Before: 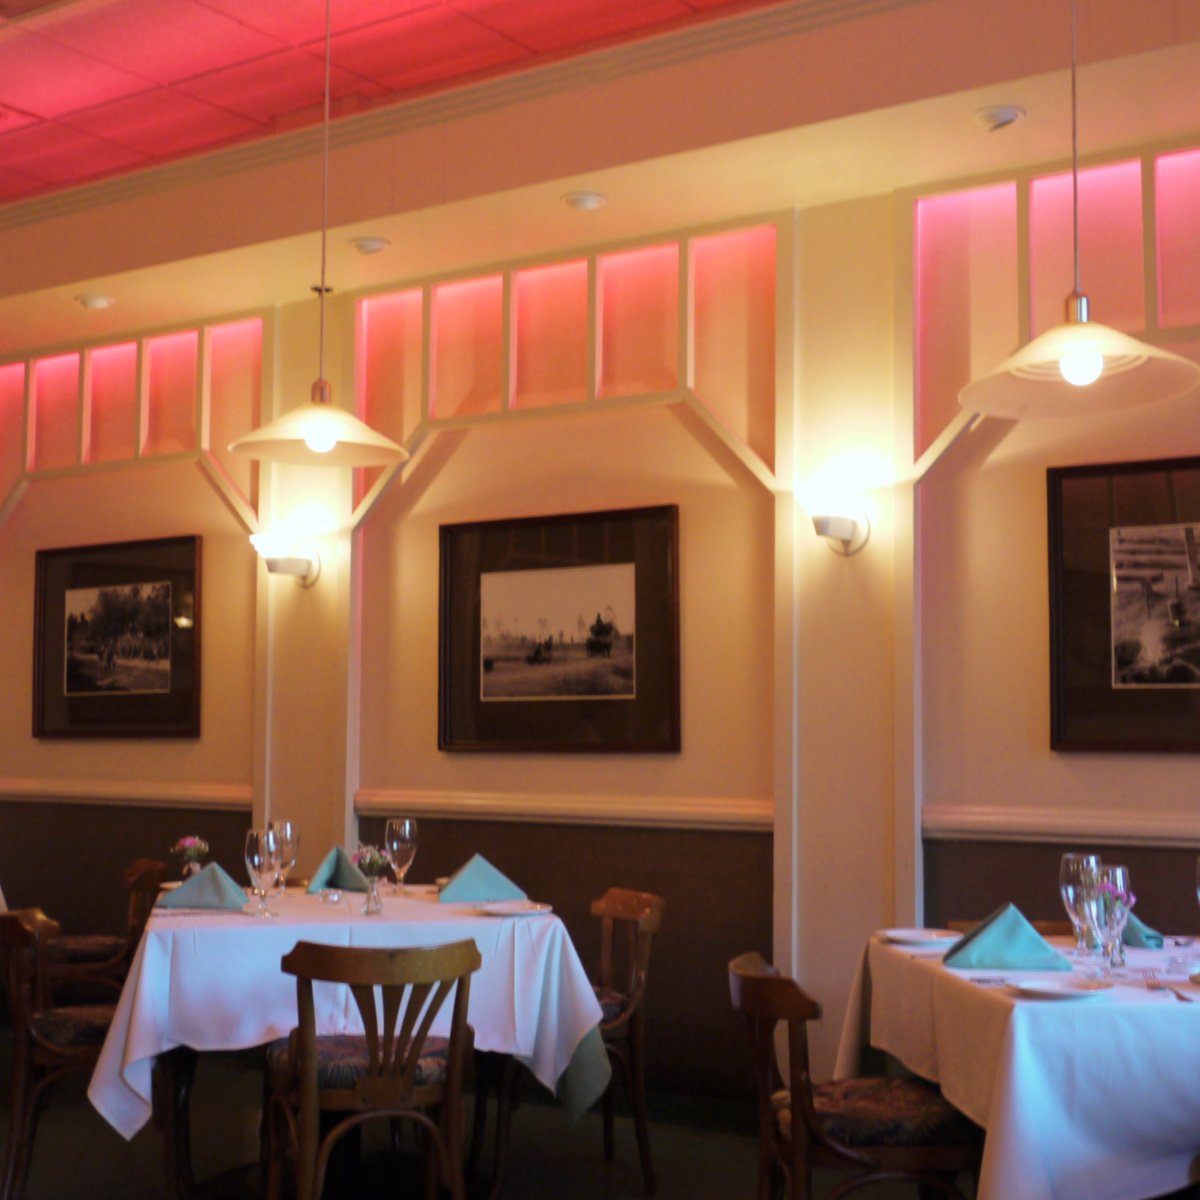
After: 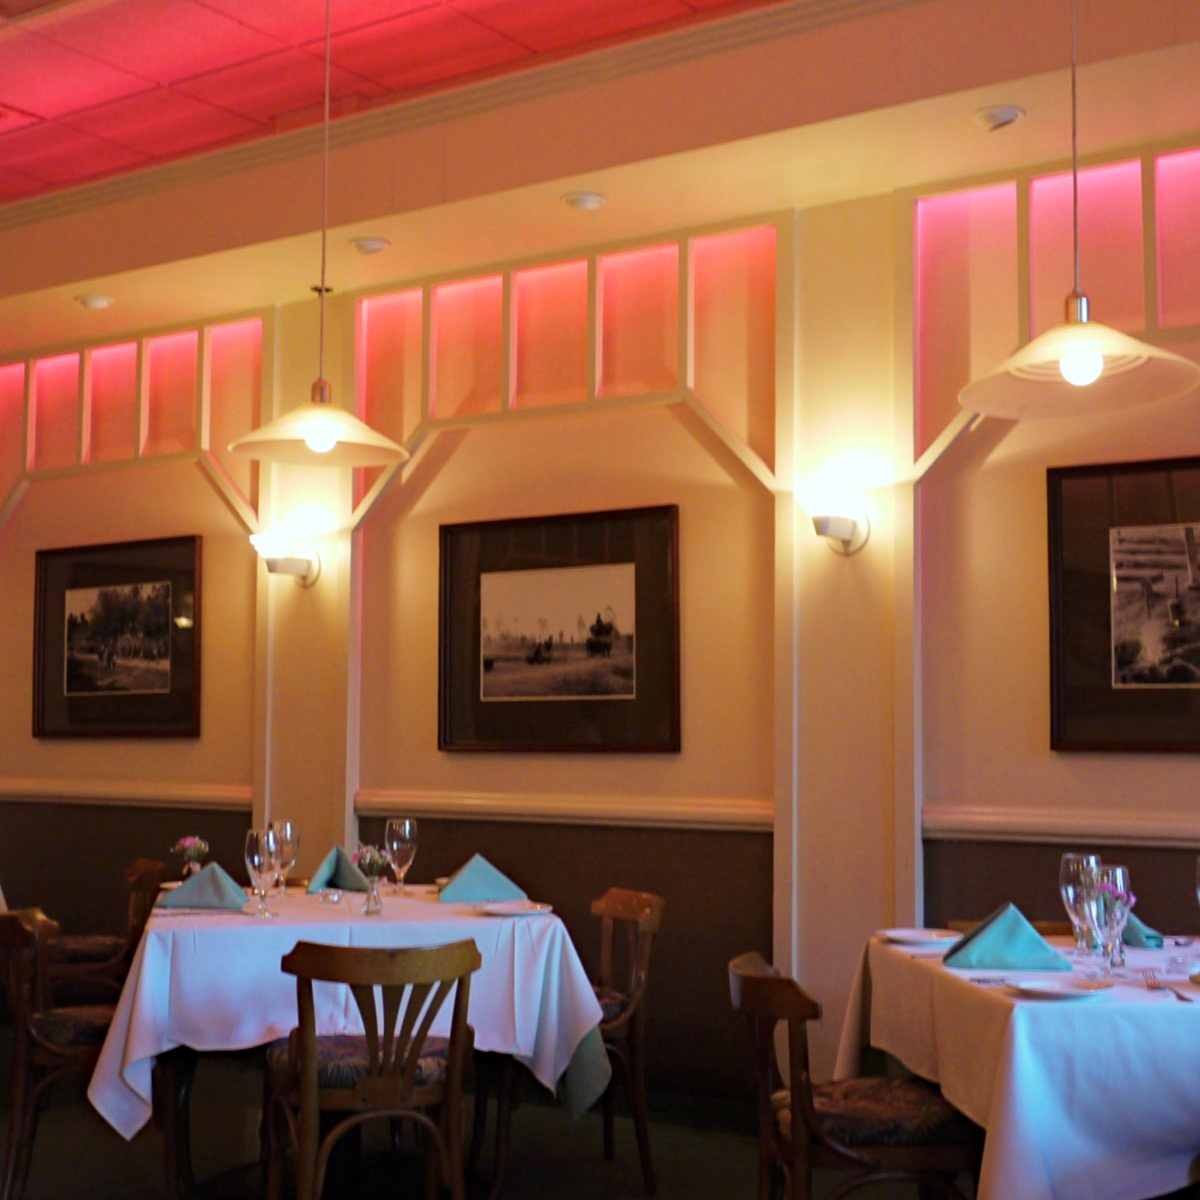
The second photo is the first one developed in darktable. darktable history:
sharpen: amount 0.213
exposure: compensate highlight preservation false
haze removal: compatibility mode true, adaptive false
